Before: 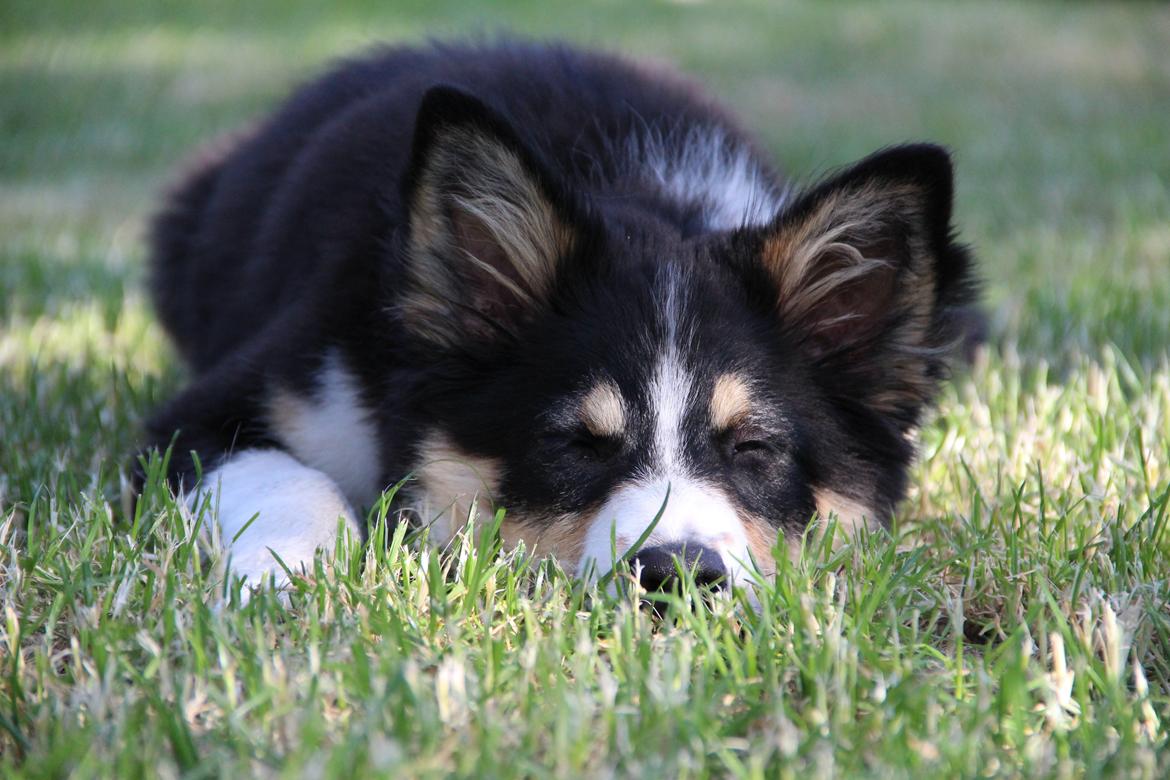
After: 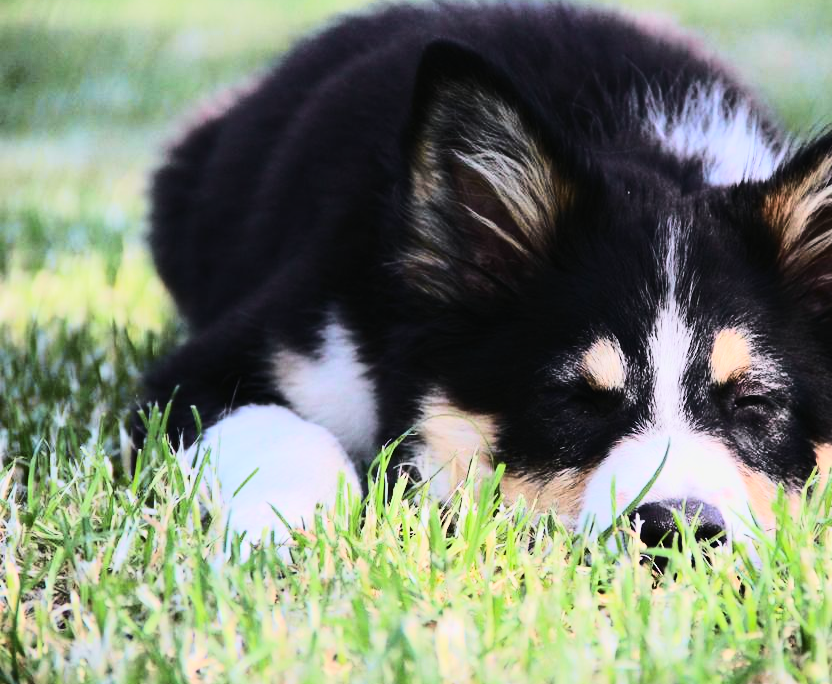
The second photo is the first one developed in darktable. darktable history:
tone curve: curves: ch0 [(0, 0.014) (0.036, 0.047) (0.15, 0.156) (0.27, 0.258) (0.511, 0.506) (0.761, 0.741) (1, 0.919)]; ch1 [(0, 0) (0.179, 0.173) (0.322, 0.32) (0.429, 0.431) (0.502, 0.5) (0.519, 0.522) (0.562, 0.575) (0.631, 0.65) (0.72, 0.692) (1, 1)]; ch2 [(0, 0) (0.29, 0.295) (0.404, 0.436) (0.497, 0.498) (0.533, 0.556) (0.599, 0.607) (0.696, 0.707) (1, 1)], color space Lab, independent channels, preserve colors none
crop: top 5.803%, right 27.864%, bottom 5.804%
tone equalizer: -8 EV -1.08 EV, -7 EV -1.01 EV, -6 EV -0.867 EV, -5 EV -0.578 EV, -3 EV 0.578 EV, -2 EV 0.867 EV, -1 EV 1.01 EV, +0 EV 1.08 EV, edges refinement/feathering 500, mask exposure compensation -1.57 EV, preserve details no
base curve: curves: ch0 [(0, 0) (0.028, 0.03) (0.121, 0.232) (0.46, 0.748) (0.859, 0.968) (1, 1)]
